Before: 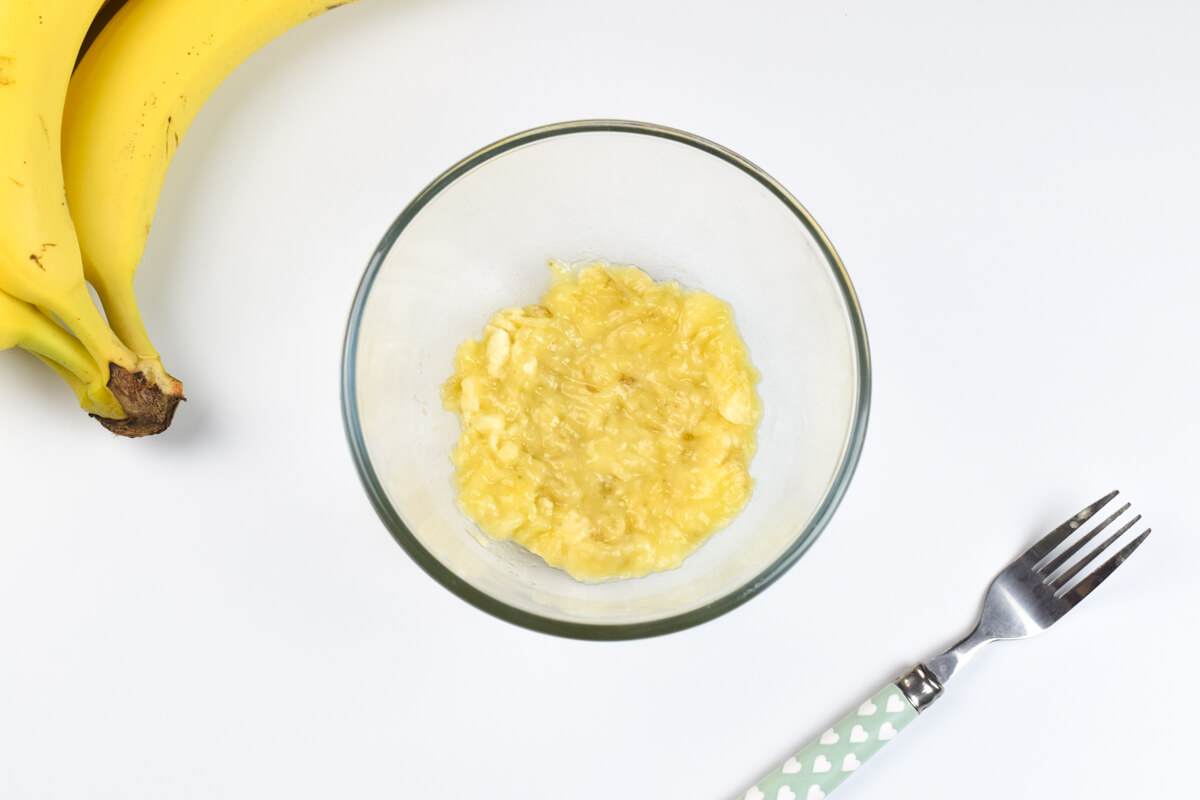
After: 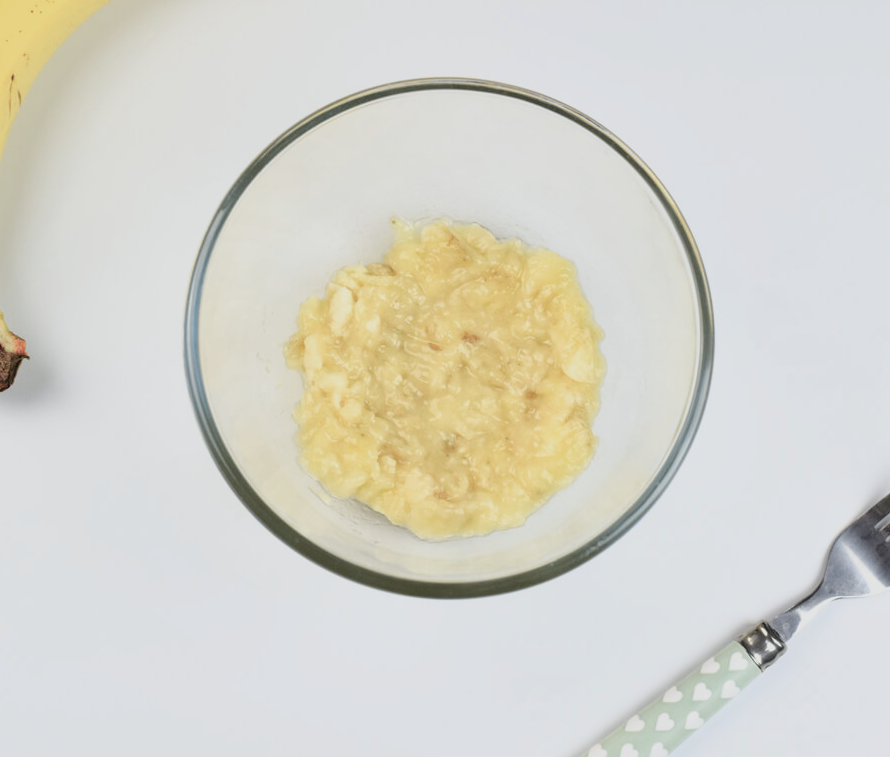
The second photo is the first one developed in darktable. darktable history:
shadows and highlights: shadows 25, highlights -25
tone curve: curves: ch0 [(0, 0.009) (0.105, 0.069) (0.195, 0.154) (0.289, 0.278) (0.384, 0.391) (0.513, 0.53) (0.66, 0.667) (0.895, 0.863) (1, 0.919)]; ch1 [(0, 0) (0.161, 0.092) (0.35, 0.33) (0.403, 0.395) (0.456, 0.469) (0.502, 0.499) (0.519, 0.514) (0.576, 0.587) (0.642, 0.645) (0.701, 0.742) (1, 0.942)]; ch2 [(0, 0) (0.371, 0.362) (0.437, 0.437) (0.501, 0.5) (0.53, 0.528) (0.569, 0.551) (0.619, 0.58) (0.883, 0.752) (1, 0.929)], color space Lab, independent channels, preserve colors none
crop and rotate: left 13.15%, top 5.251%, right 12.609%
